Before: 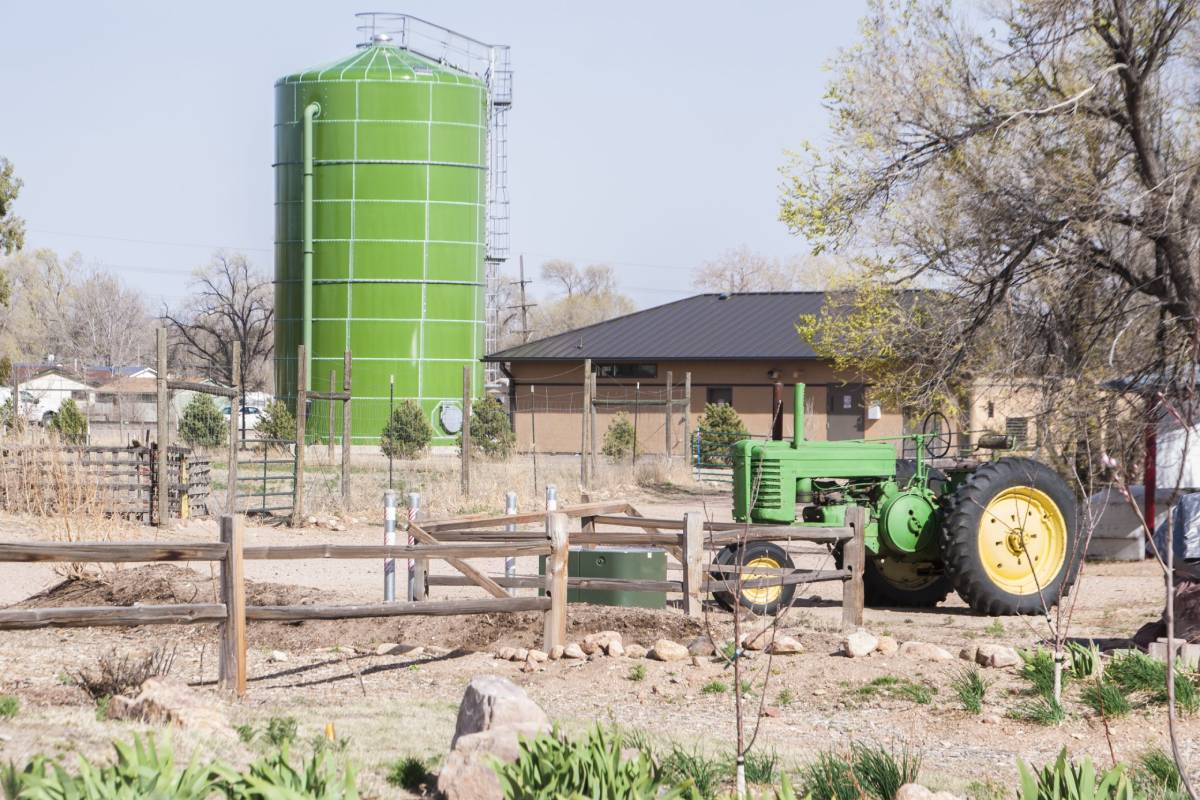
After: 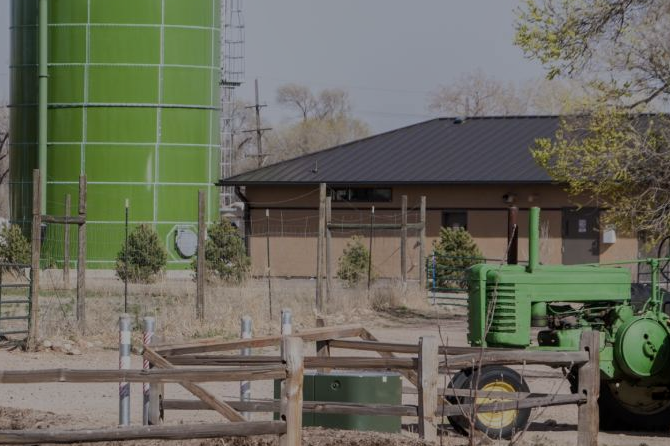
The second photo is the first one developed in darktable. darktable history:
local contrast: highlights 100%, shadows 100%, detail 120%, midtone range 0.2
crop and rotate: left 22.13%, top 22.054%, right 22.026%, bottom 22.102%
bloom: size 5%, threshold 95%, strength 15%
exposure: exposure -1.468 EV, compensate highlight preservation false
base curve: curves: ch0 [(0, 0) (0.235, 0.266) (0.503, 0.496) (0.786, 0.72) (1, 1)]
